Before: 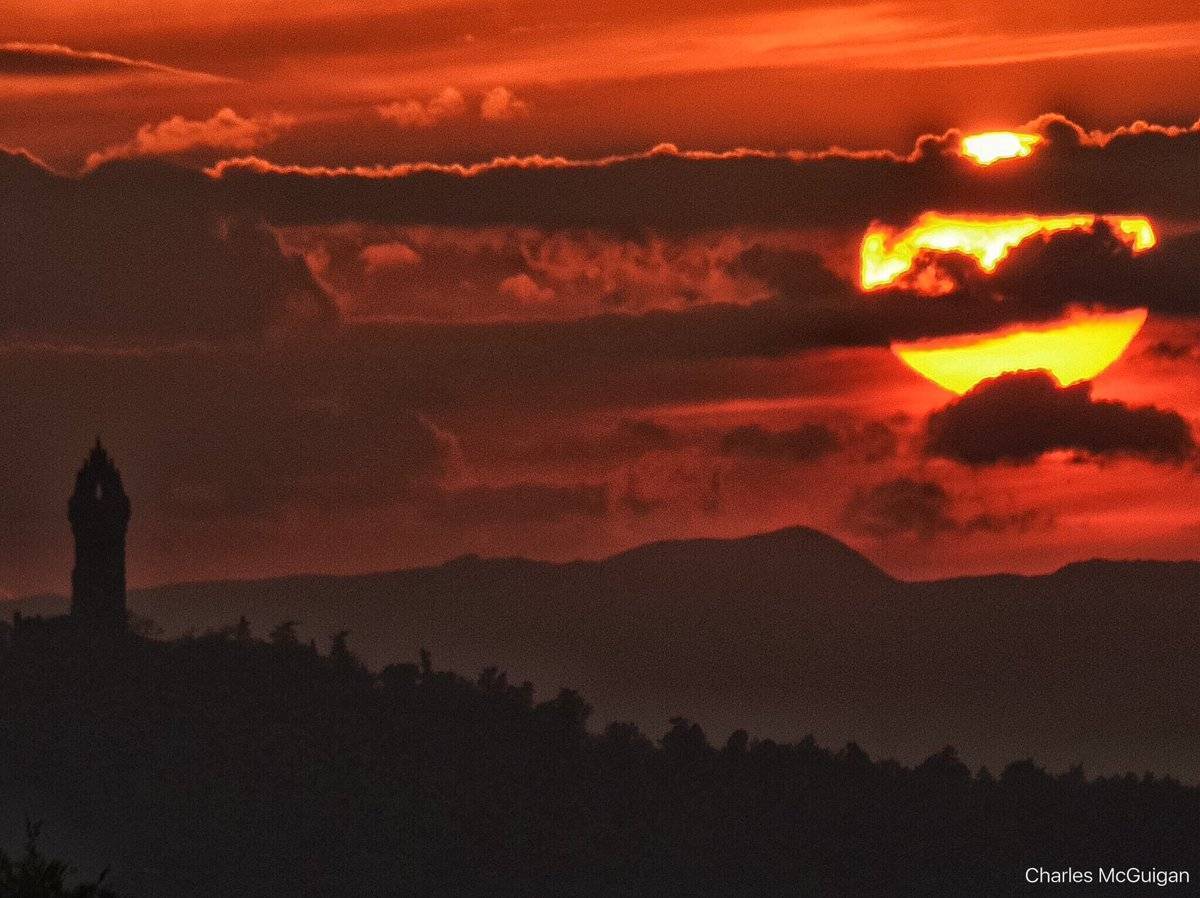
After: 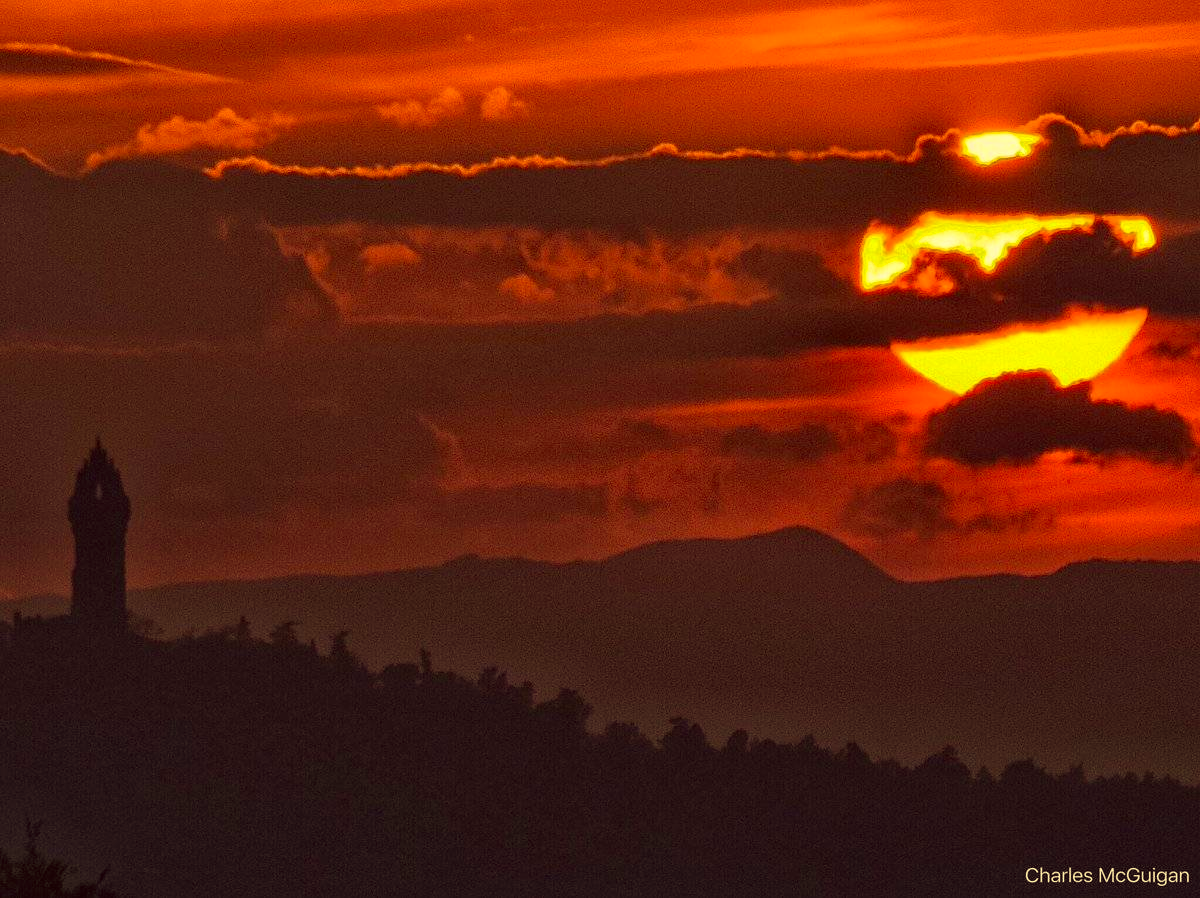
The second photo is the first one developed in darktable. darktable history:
color correction: highlights a* -0.34, highlights b* 39.67, shadows a* 9.37, shadows b* -0.396
